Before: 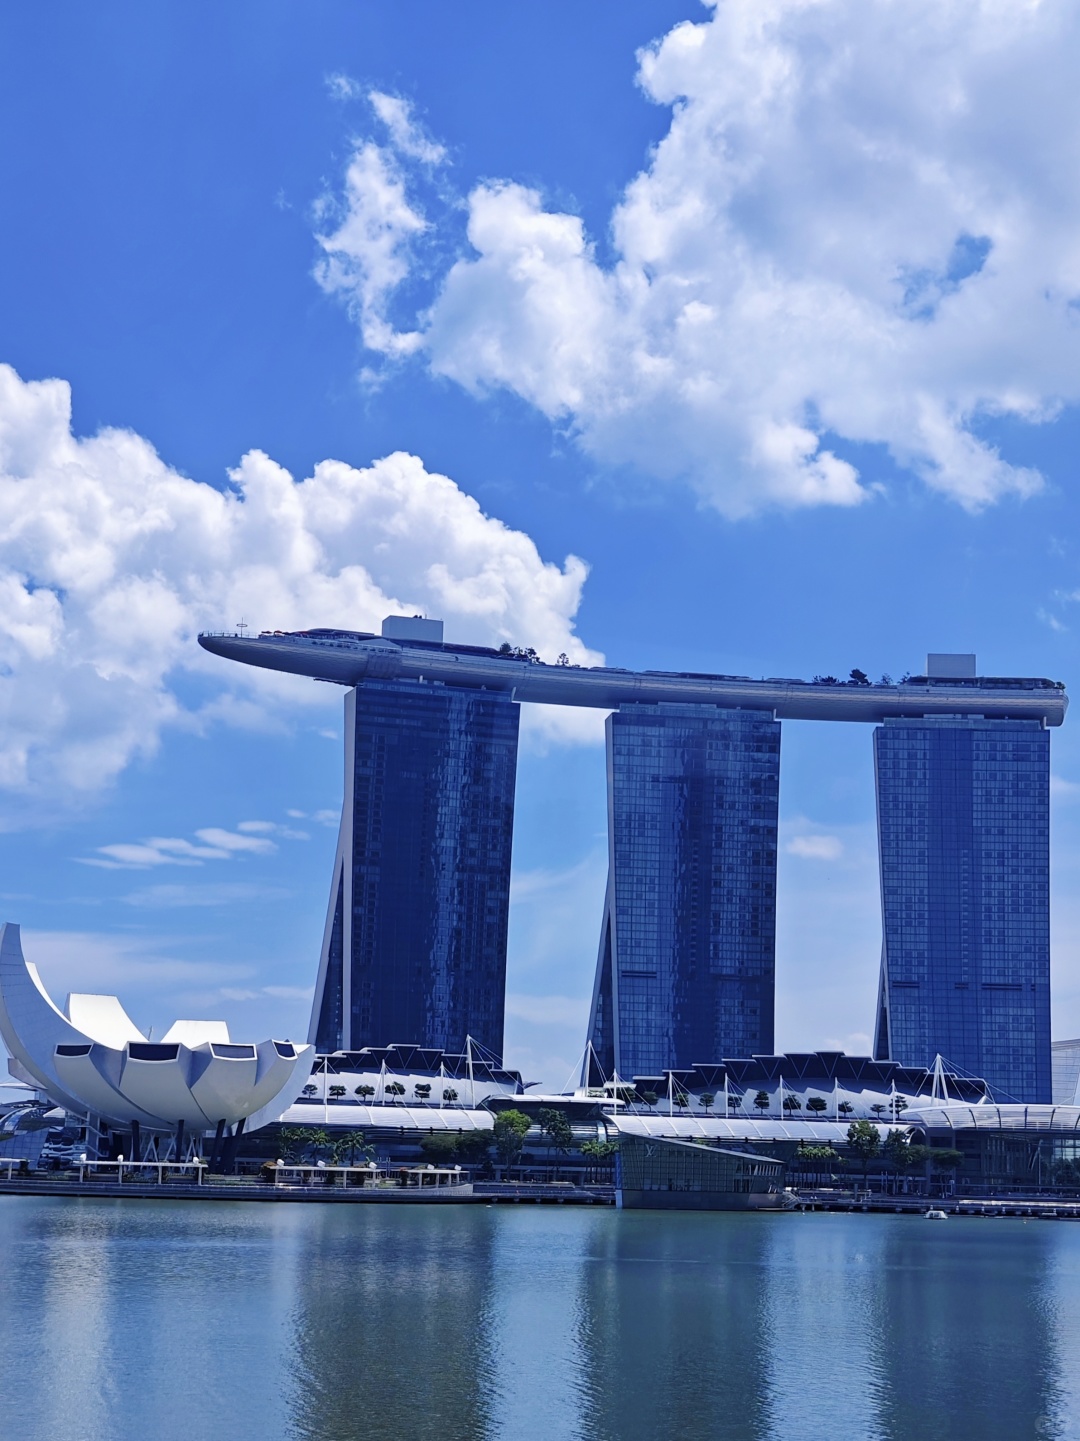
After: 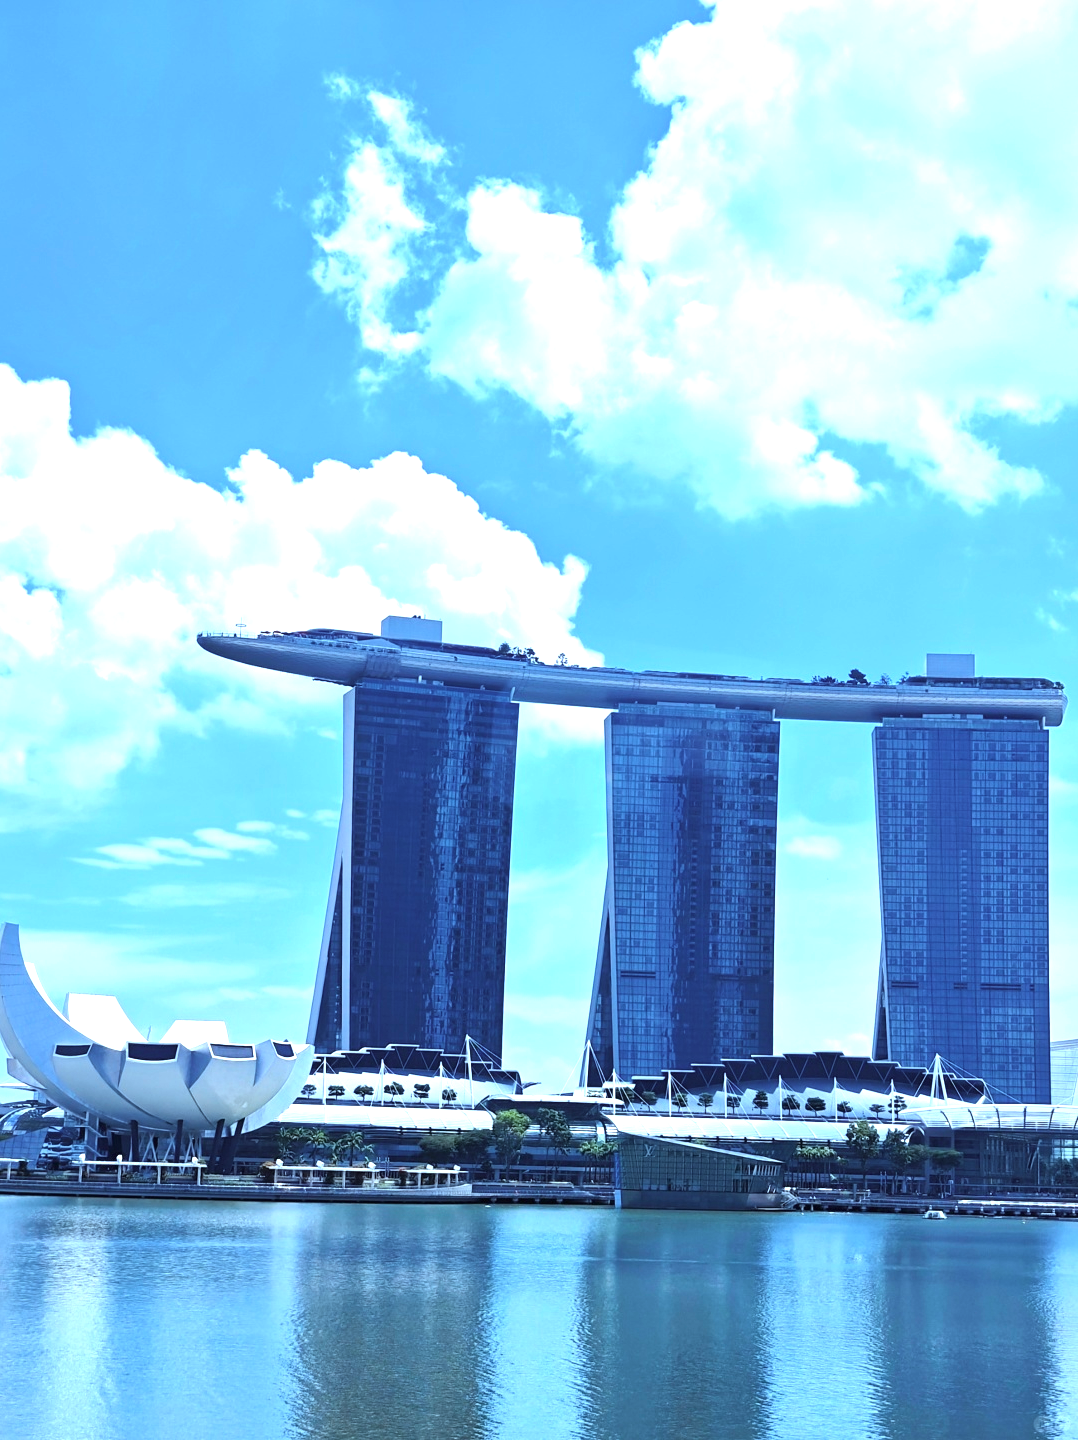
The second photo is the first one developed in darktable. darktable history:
crop and rotate: left 0.103%, bottom 0.013%
color correction: highlights a* -12.94, highlights b* -17.68, saturation 0.713
exposure: black level correction 0, exposure 1.278 EV, compensate highlight preservation false
